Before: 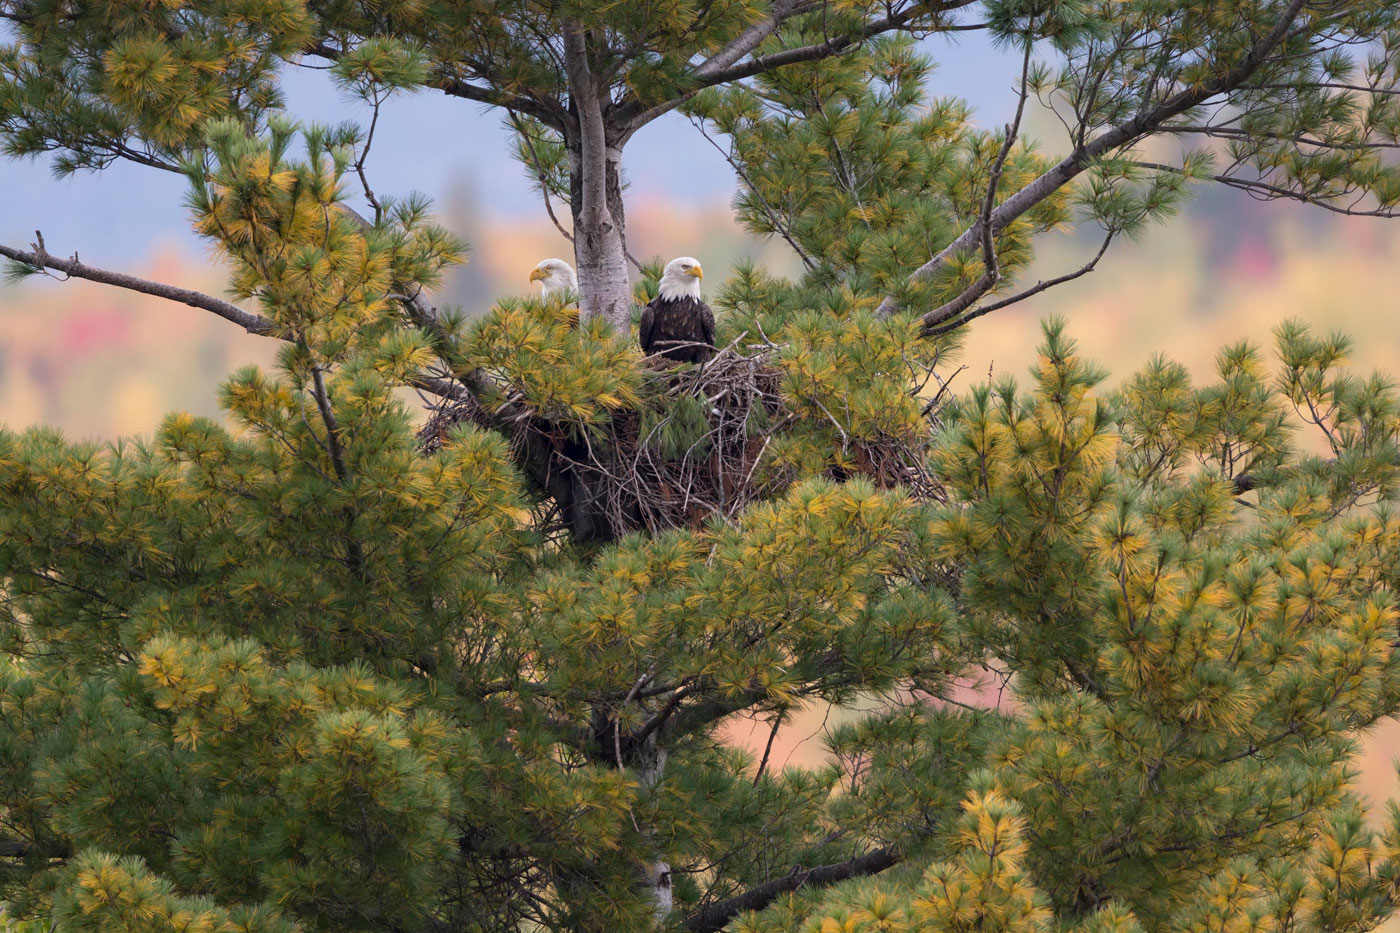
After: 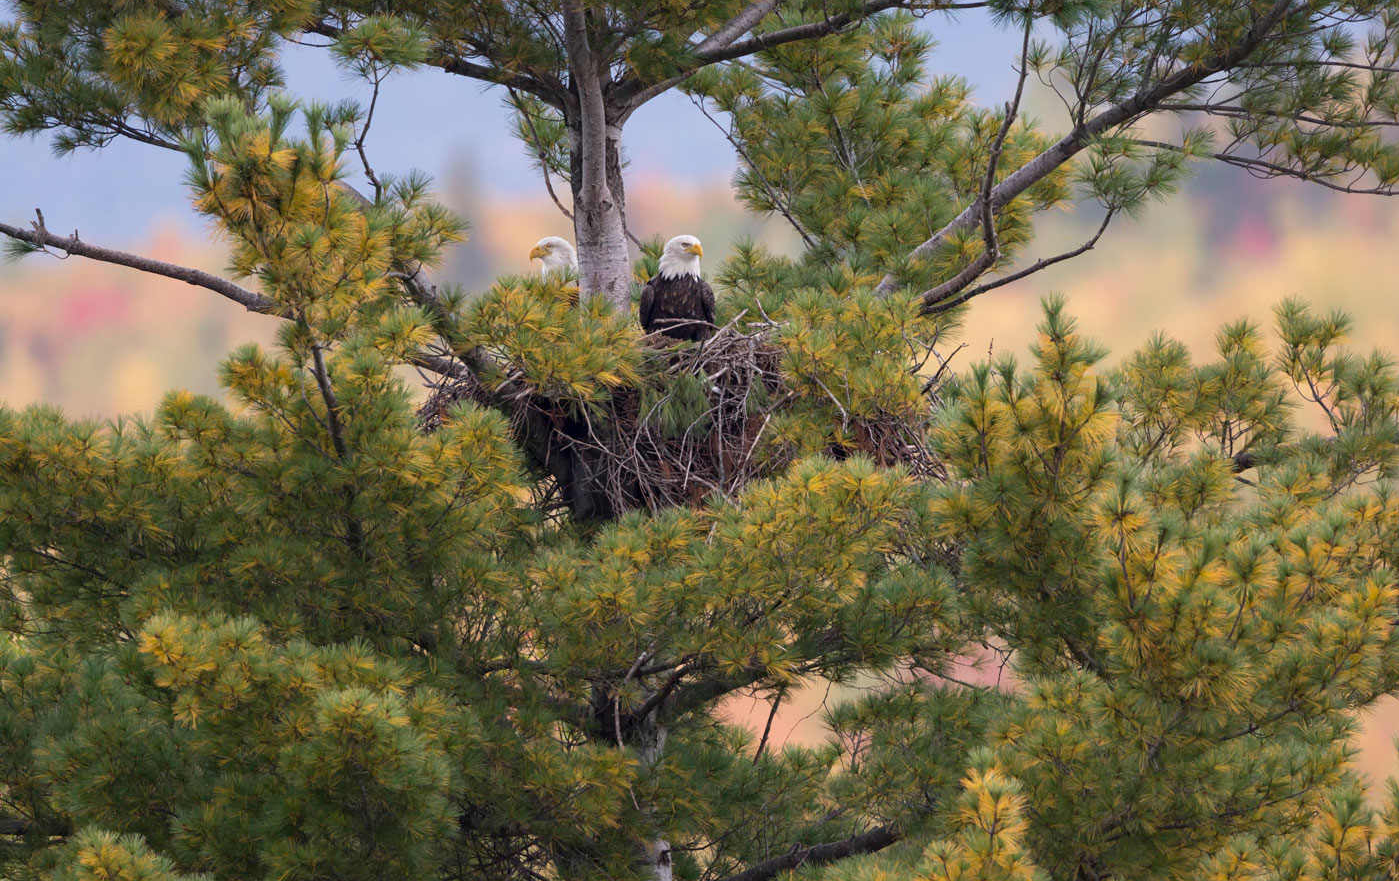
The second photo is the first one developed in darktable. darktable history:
color balance rgb: global vibrance 6.81%, saturation formula JzAzBz (2021)
crop and rotate: top 2.479%, bottom 3.018%
